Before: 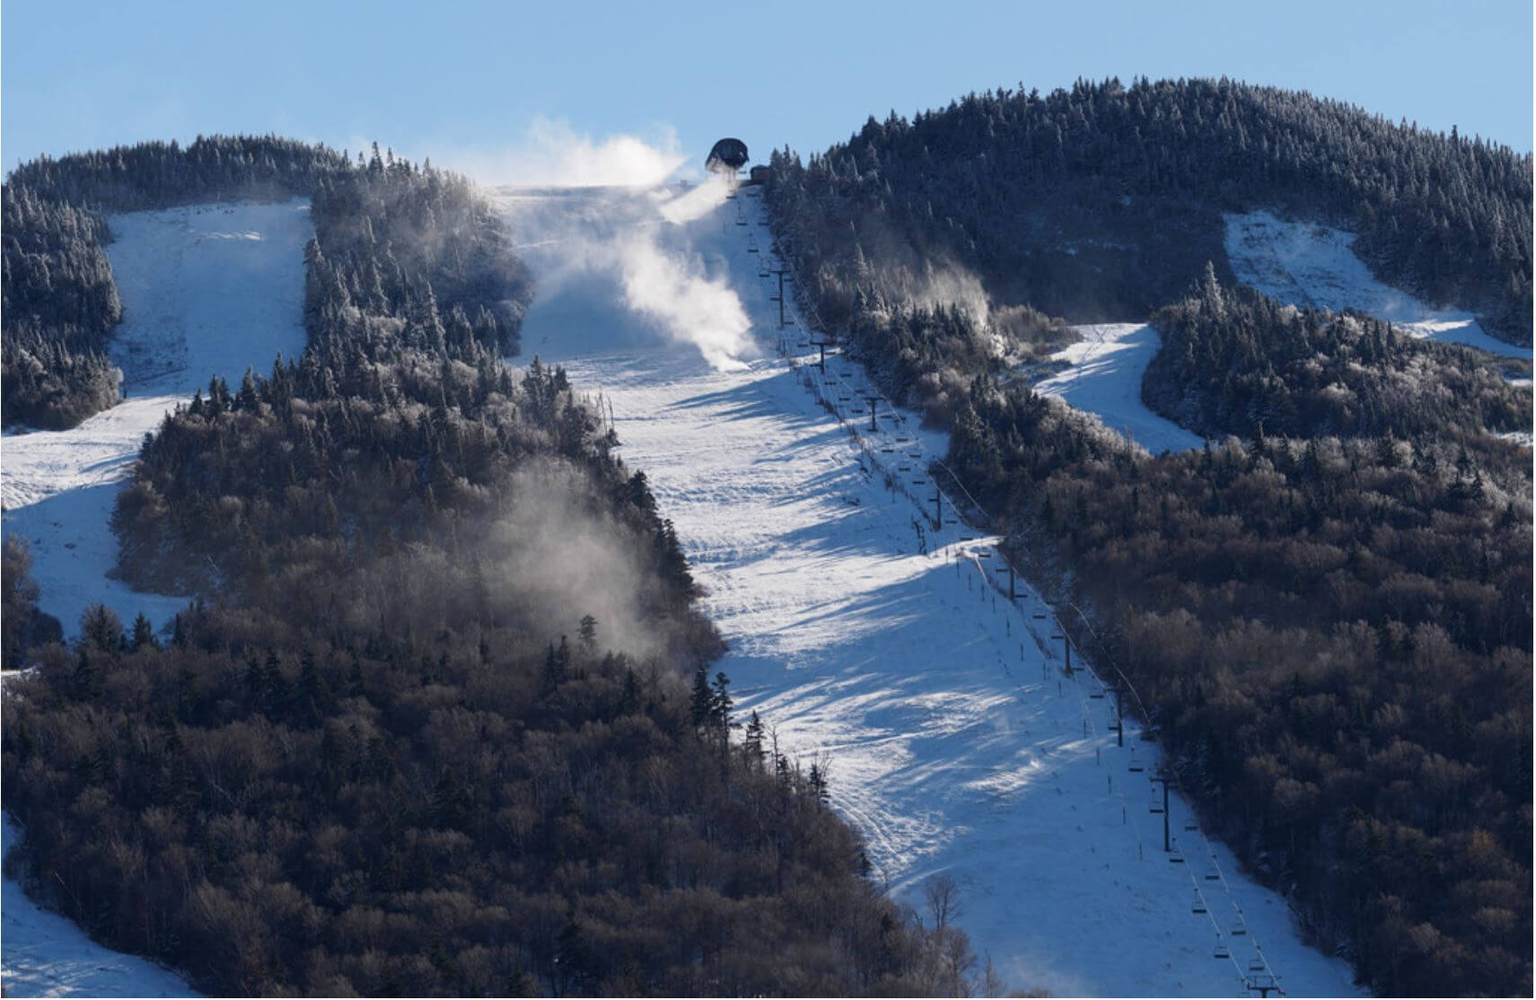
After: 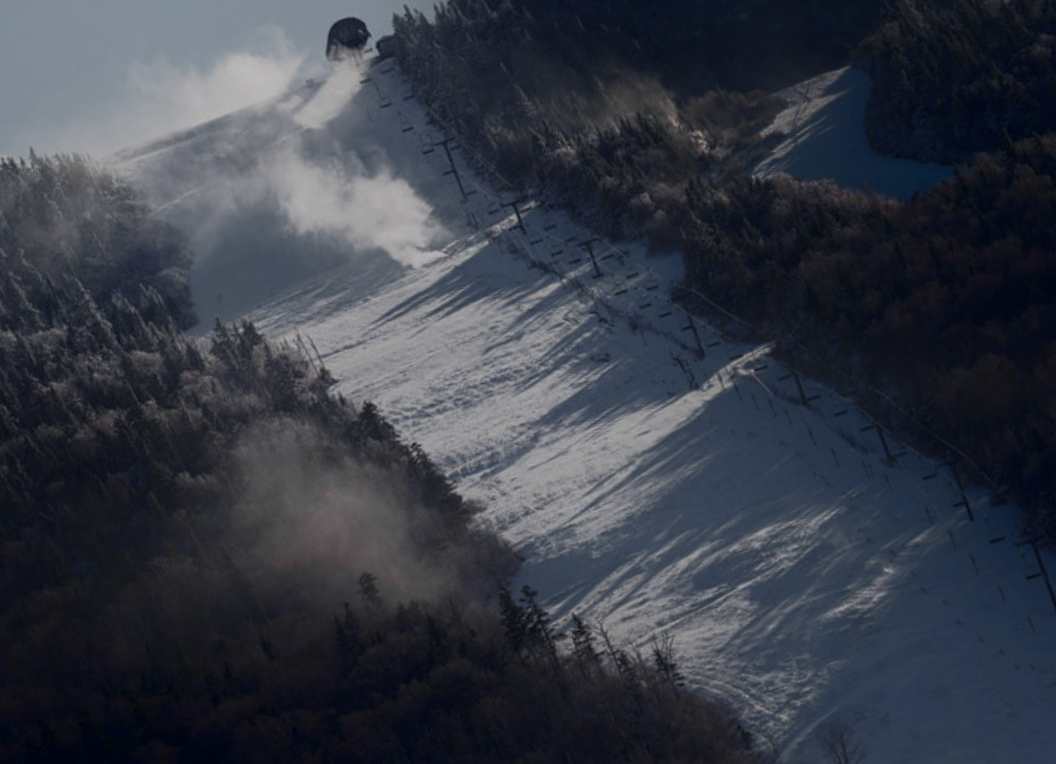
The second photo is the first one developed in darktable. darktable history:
tone equalizer: -8 EV -0.027 EV, -7 EV 0.039 EV, -6 EV -0.007 EV, -5 EV 0.008 EV, -4 EV -0.042 EV, -3 EV -0.24 EV, -2 EV -0.647 EV, -1 EV -0.967 EV, +0 EV -0.973 EV, mask exposure compensation -0.515 EV
color zones: curves: ch0 [(0, 0.48) (0.209, 0.398) (0.305, 0.332) (0.429, 0.493) (0.571, 0.5) (0.714, 0.5) (0.857, 0.5) (1, 0.48)]; ch1 [(0, 0.736) (0.143, 0.625) (0.225, 0.371) (0.429, 0.256) (0.571, 0.241) (0.714, 0.213) (0.857, 0.48) (1, 0.736)]; ch2 [(0, 0.448) (0.143, 0.498) (0.286, 0.5) (0.429, 0.5) (0.571, 0.5) (0.714, 0.5) (0.857, 0.5) (1, 0.448)]
crop and rotate: angle 18.74°, left 6.888%, right 4.153%, bottom 1.151%
shadows and highlights: shadows -89.68, highlights 90.87, soften with gaussian
